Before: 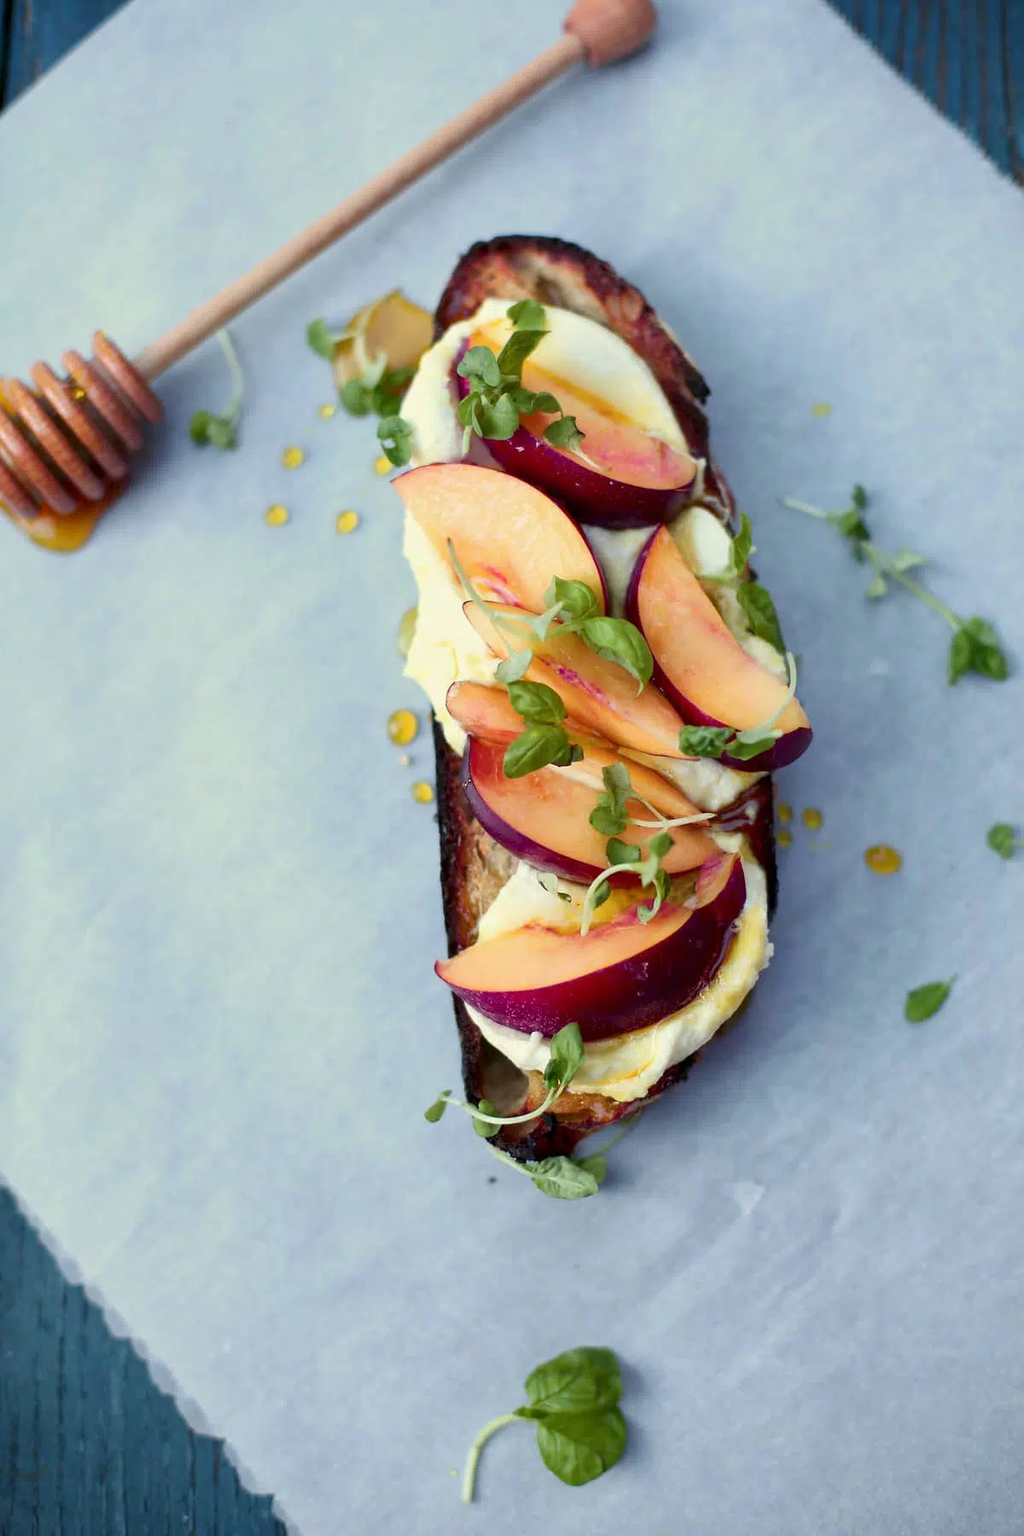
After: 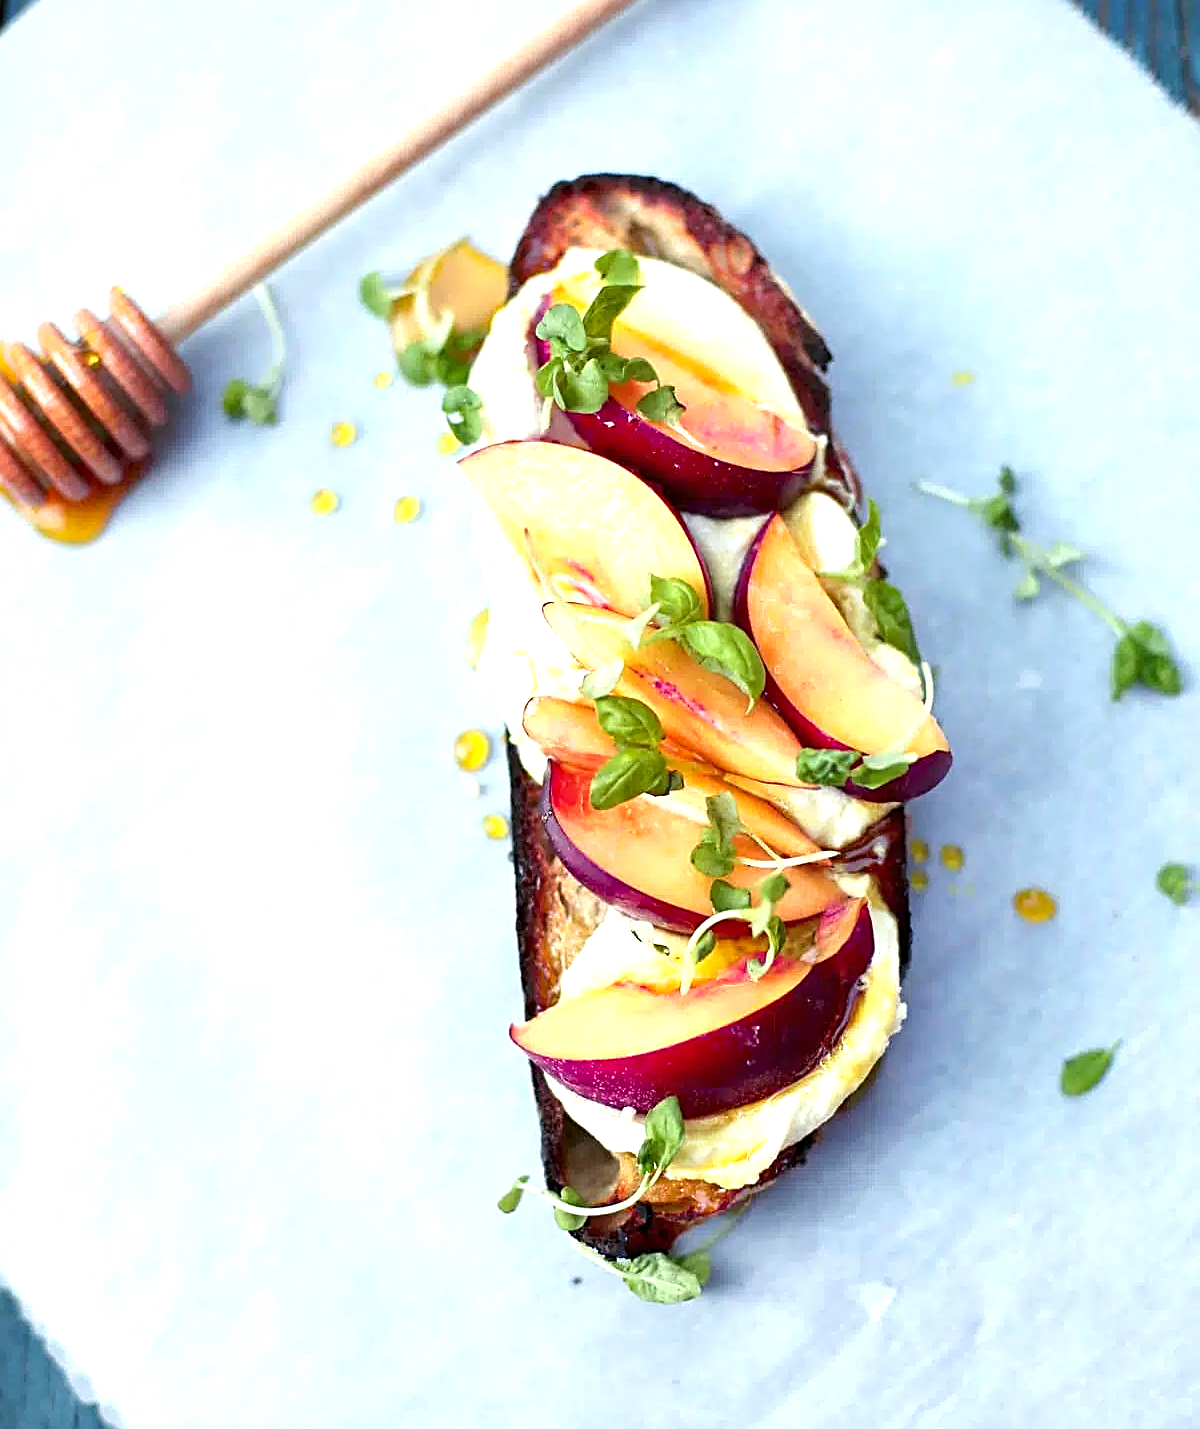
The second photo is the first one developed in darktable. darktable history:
sharpen: radius 2.584, amount 0.688
vibrance: vibrance 22%
exposure: exposure 1 EV, compensate highlight preservation false
crop and rotate: top 5.667%, bottom 14.937%
